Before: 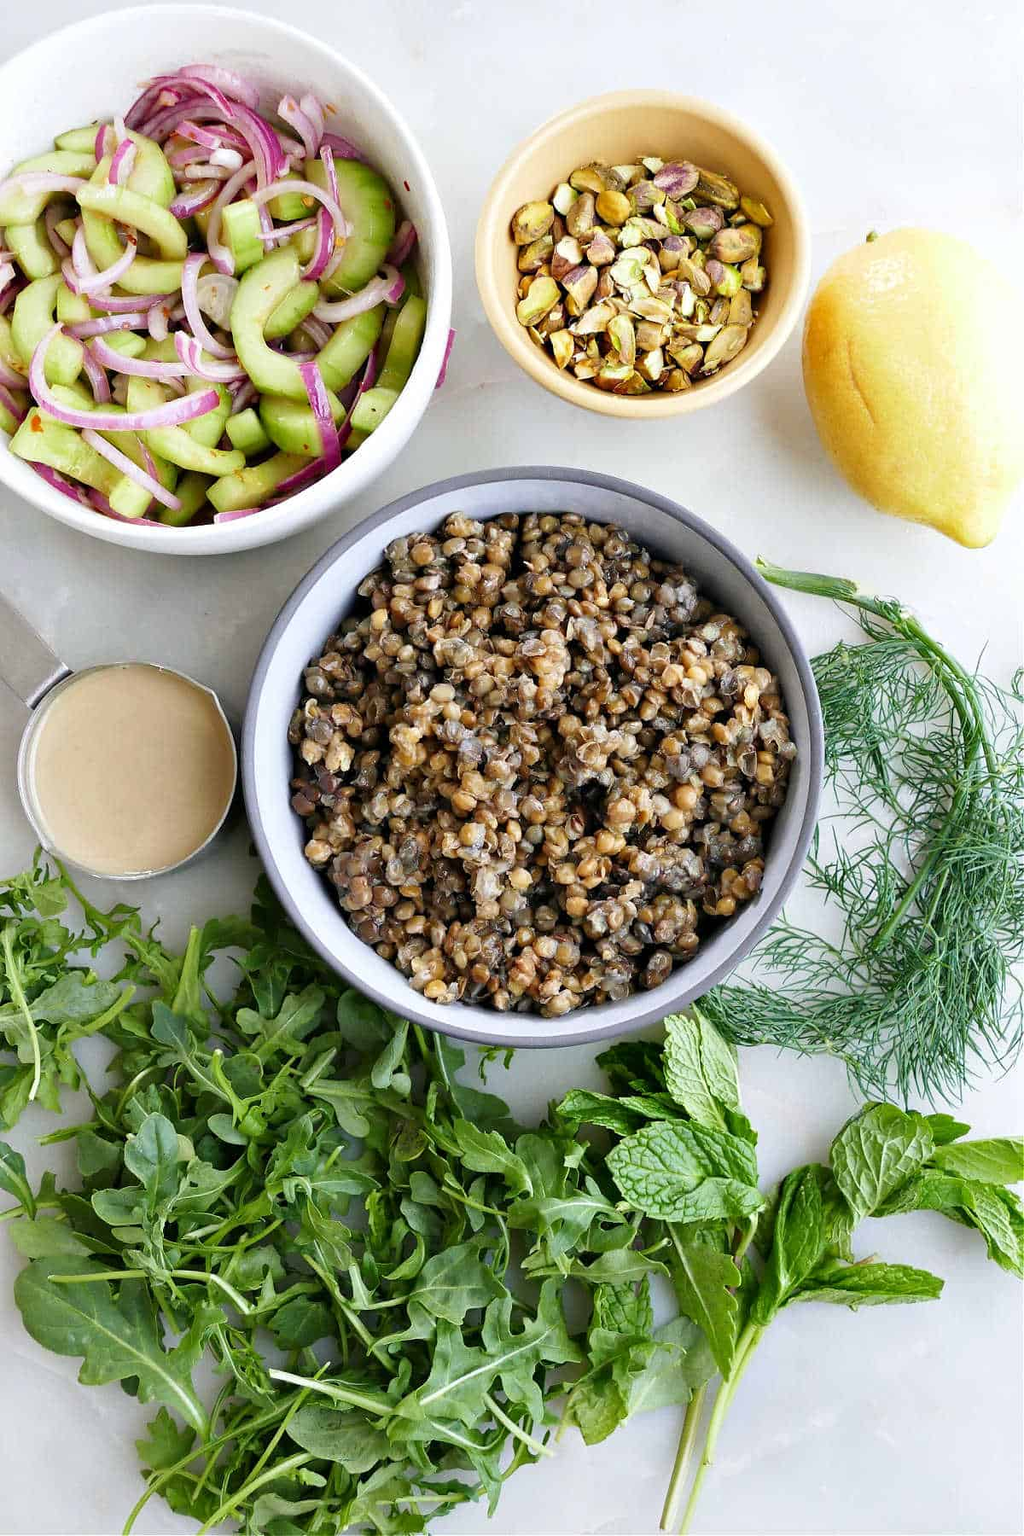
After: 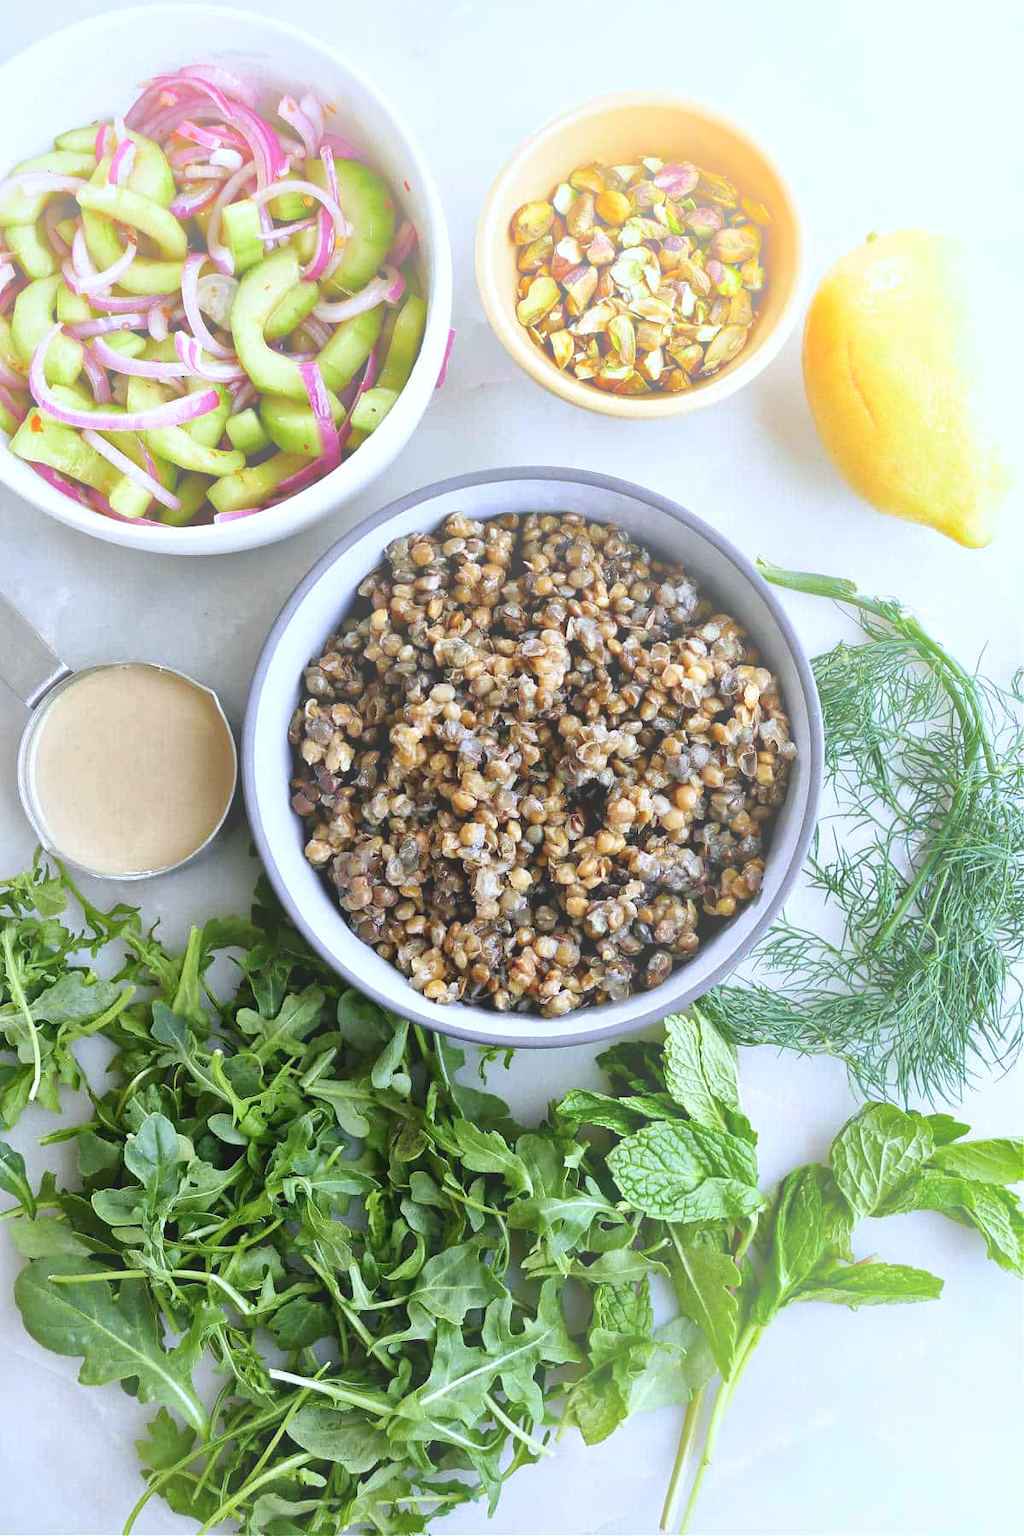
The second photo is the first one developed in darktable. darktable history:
bloom: size 40%
shadows and highlights: radius 133.83, soften with gaussian
local contrast: mode bilateral grid, contrast 20, coarseness 50, detail 159%, midtone range 0.2
white balance: red 0.954, blue 1.079
